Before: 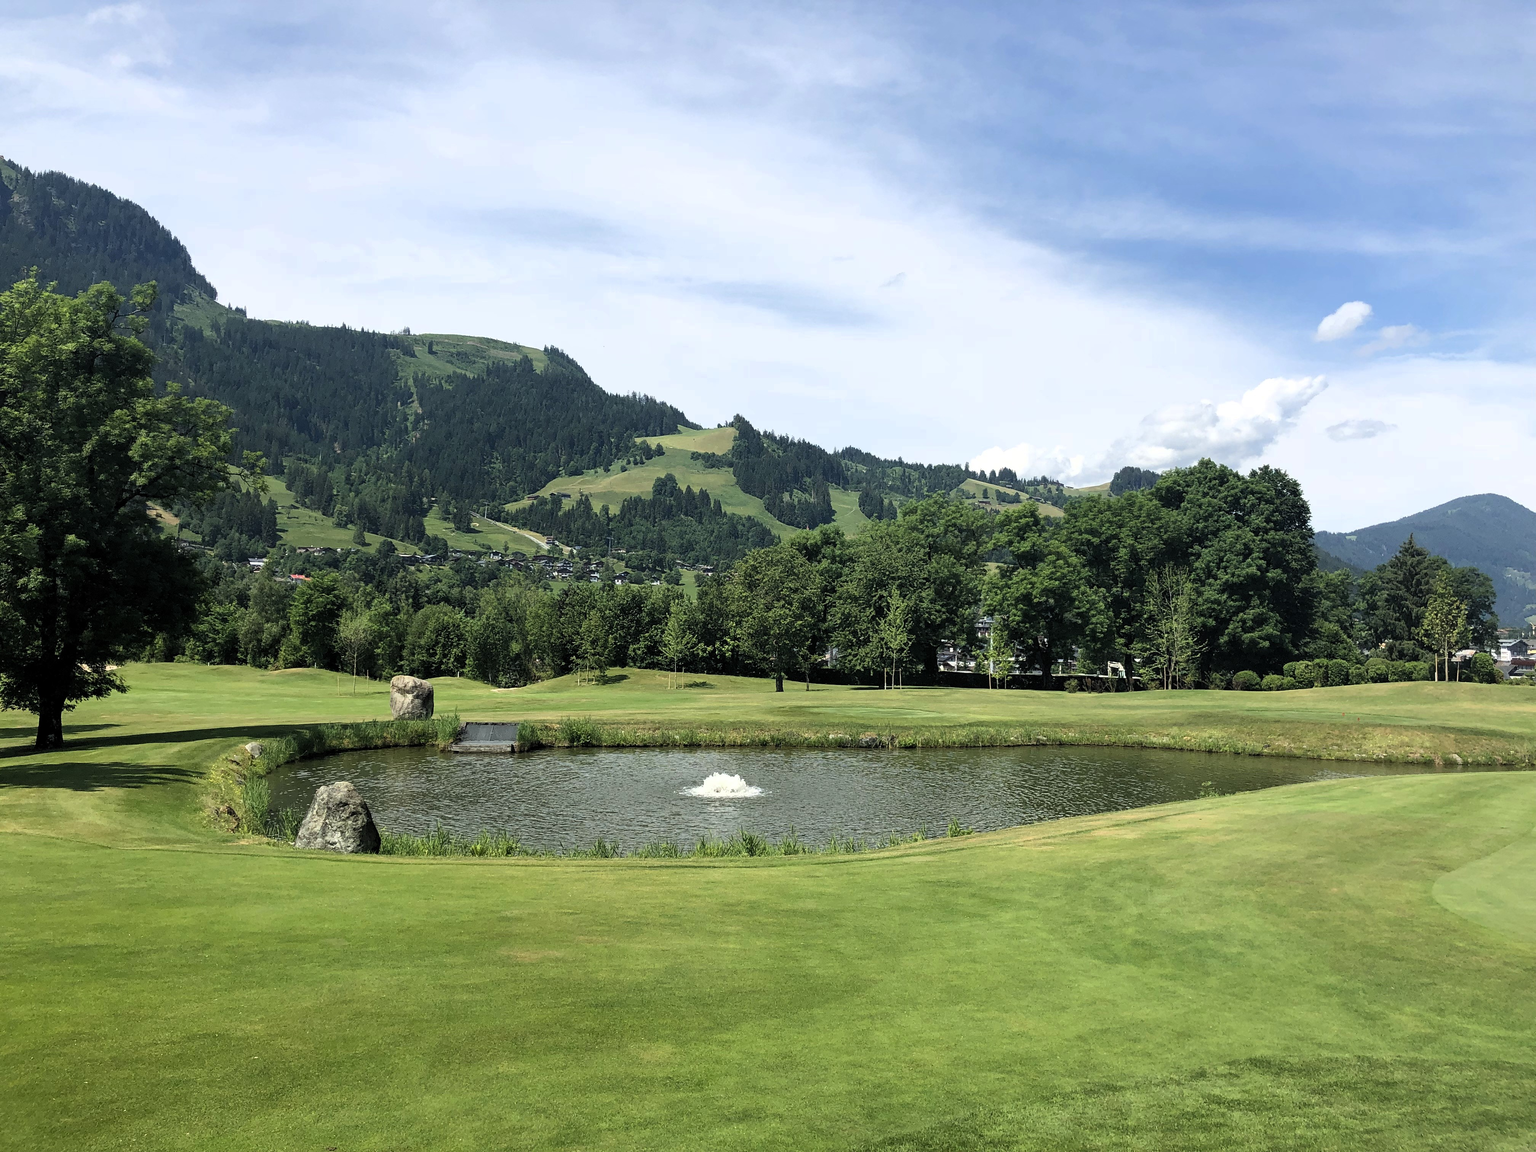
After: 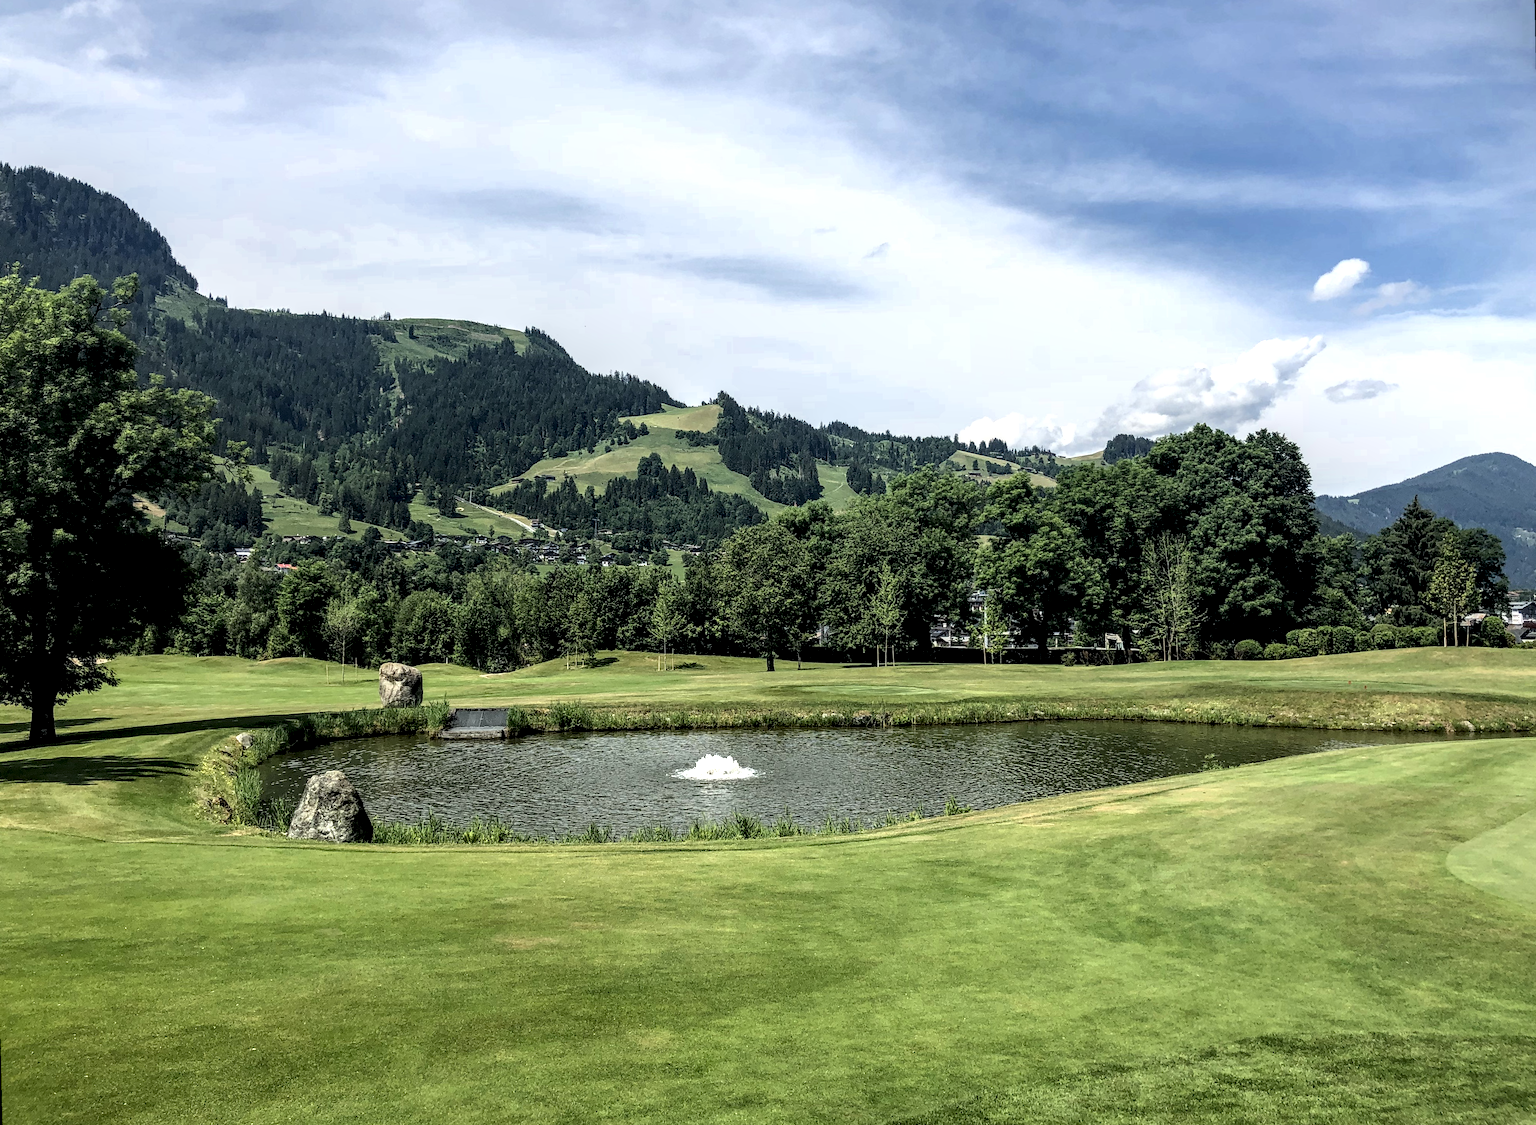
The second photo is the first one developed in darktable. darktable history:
rotate and perspective: rotation -1.32°, lens shift (horizontal) -0.031, crop left 0.015, crop right 0.985, crop top 0.047, crop bottom 0.982
local contrast: highlights 20%, shadows 70%, detail 170%
tone equalizer: on, module defaults
